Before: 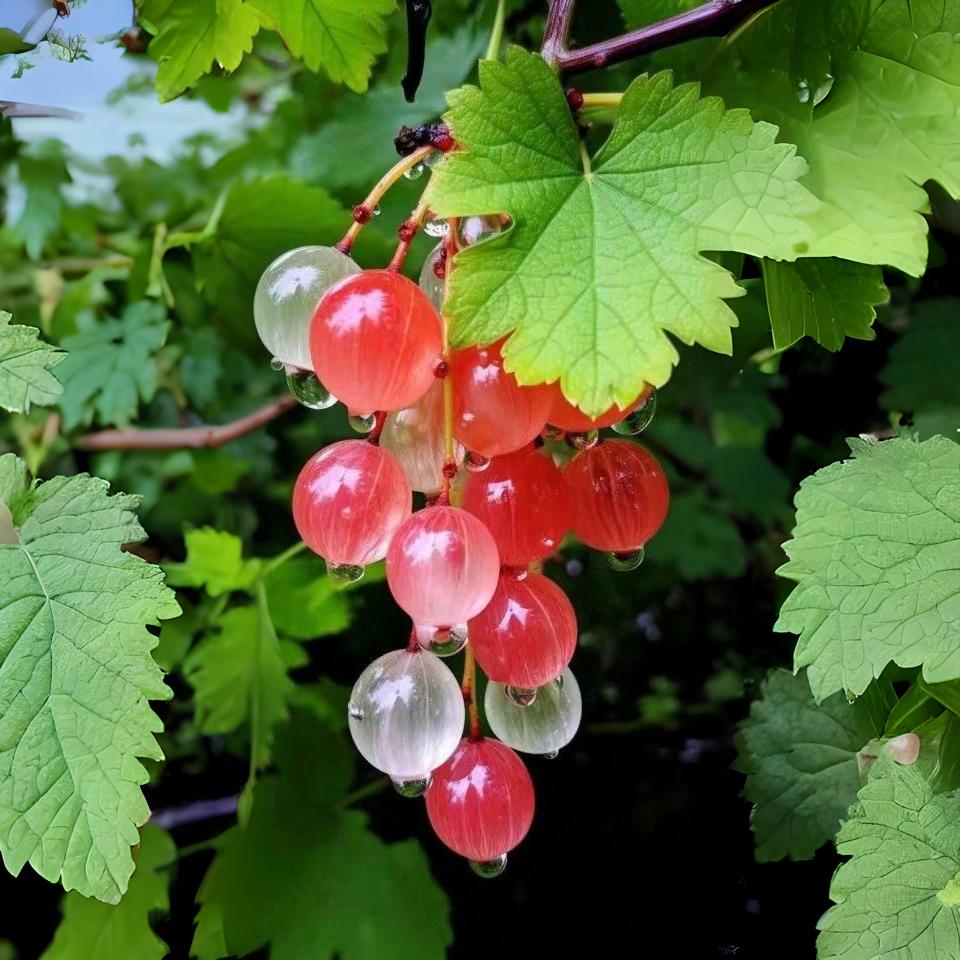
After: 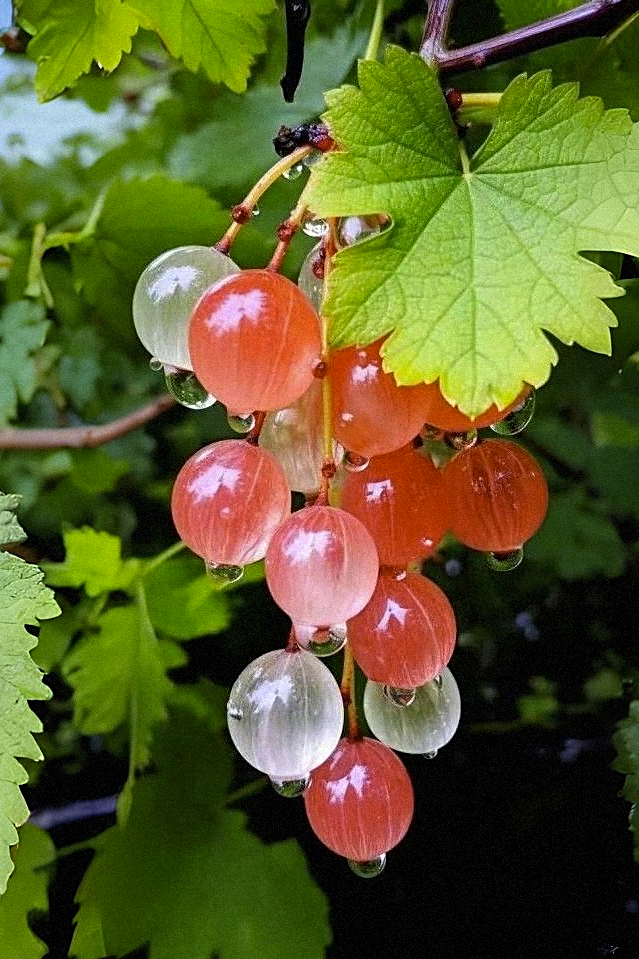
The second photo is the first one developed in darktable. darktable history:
grain: mid-tones bias 0%
crop and rotate: left 12.673%, right 20.66%
sharpen: on, module defaults
color contrast: green-magenta contrast 0.8, blue-yellow contrast 1.1, unbound 0
